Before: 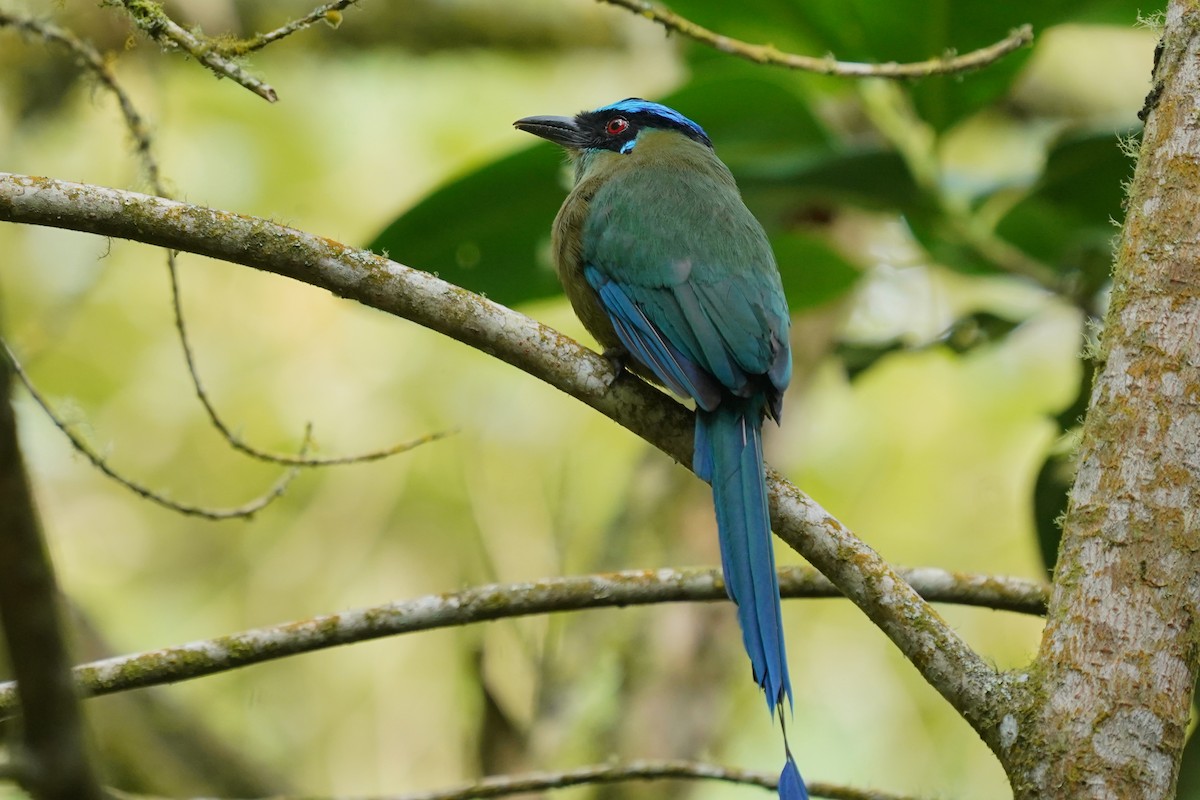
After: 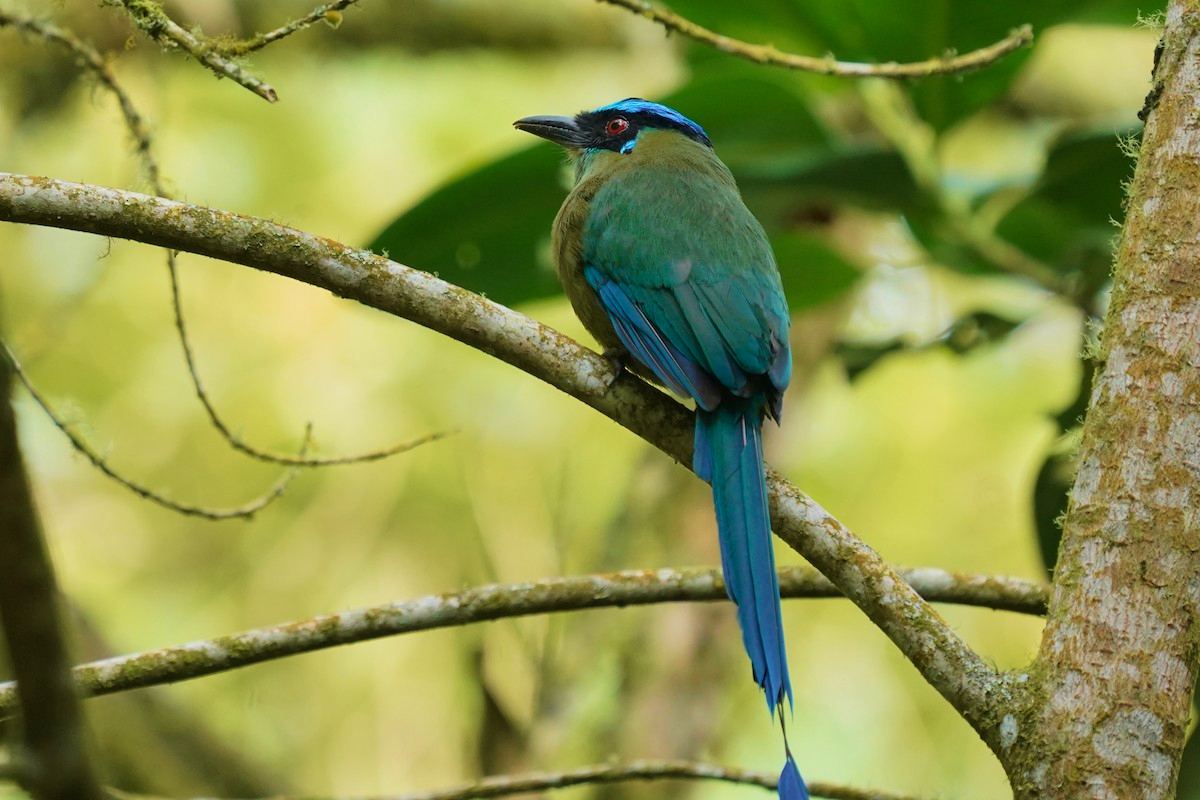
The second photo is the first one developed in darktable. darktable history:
tone equalizer: mask exposure compensation -0.495 EV
velvia: strength 44.37%
